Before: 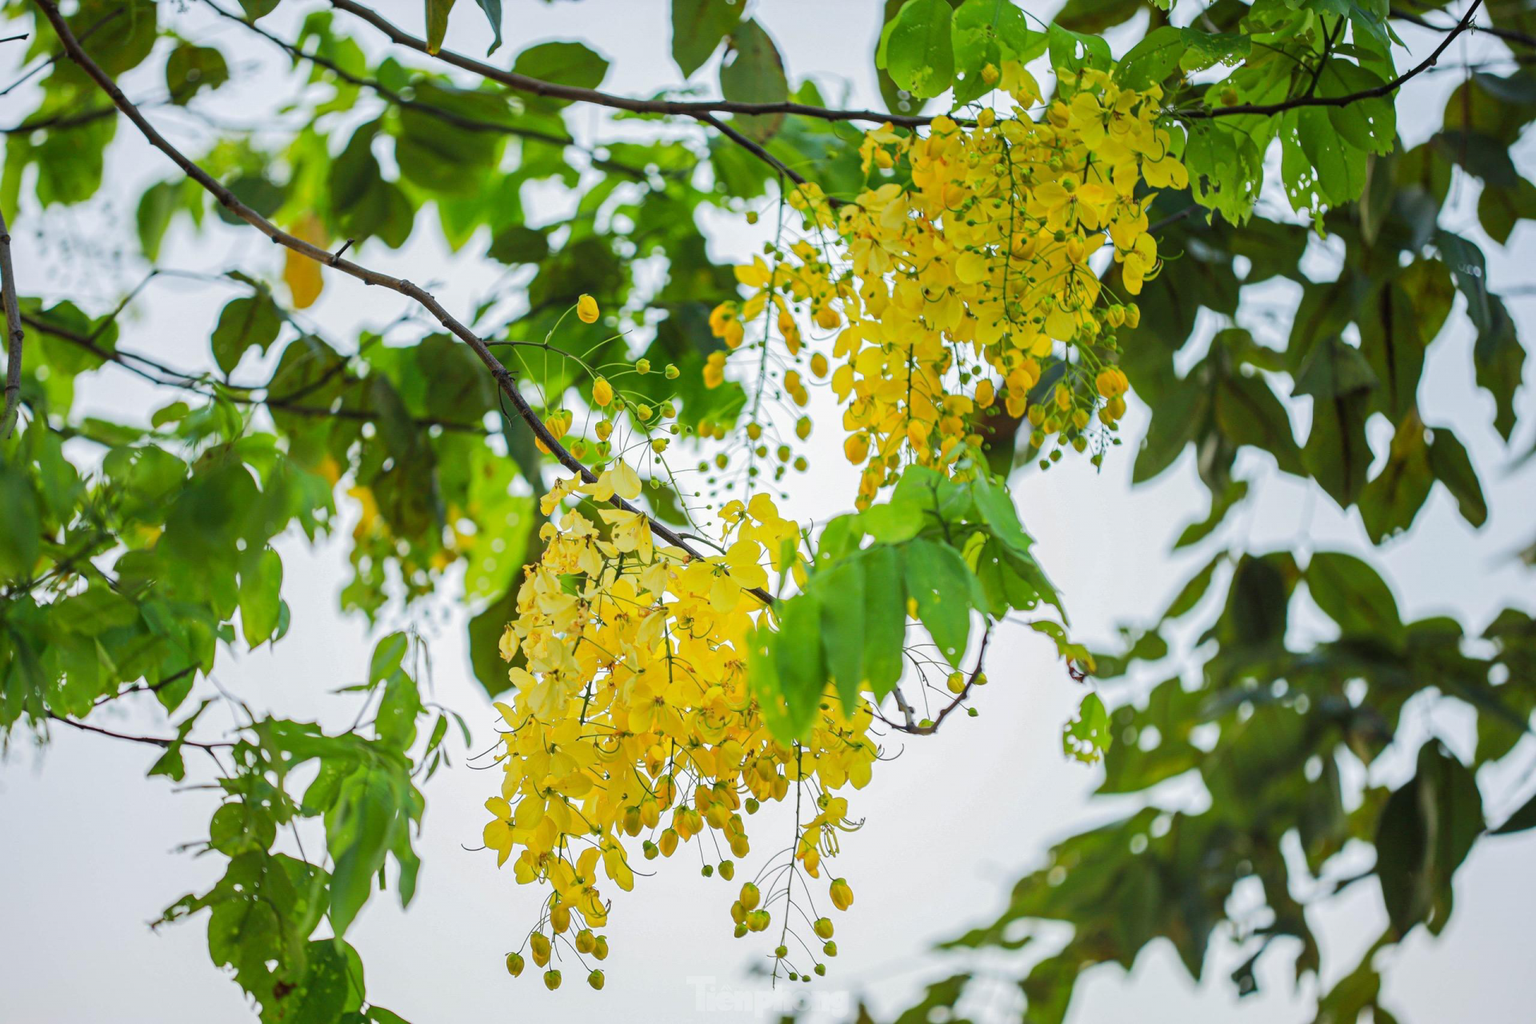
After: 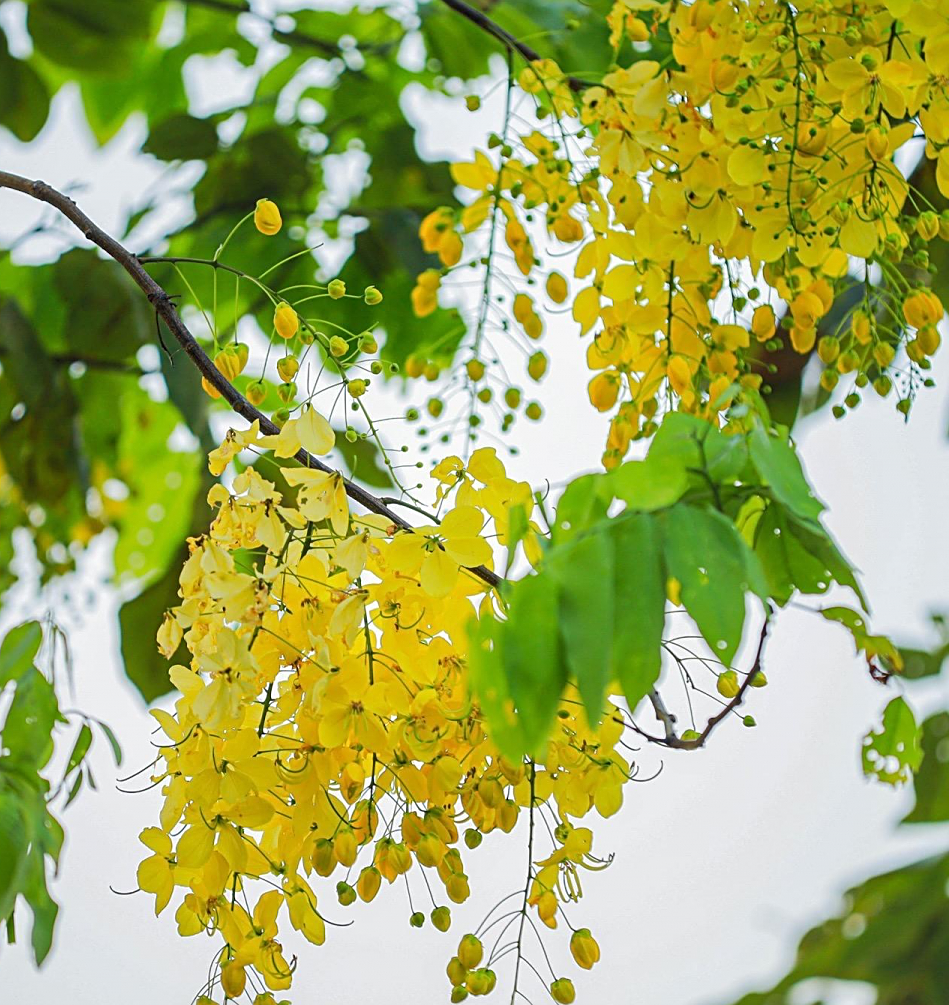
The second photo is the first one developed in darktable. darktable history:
sharpen: on, module defaults
crop and rotate: angle 0.02°, left 24.353%, top 13.219%, right 26.156%, bottom 8.224%
grain: coarseness 0.81 ISO, strength 1.34%, mid-tones bias 0%
